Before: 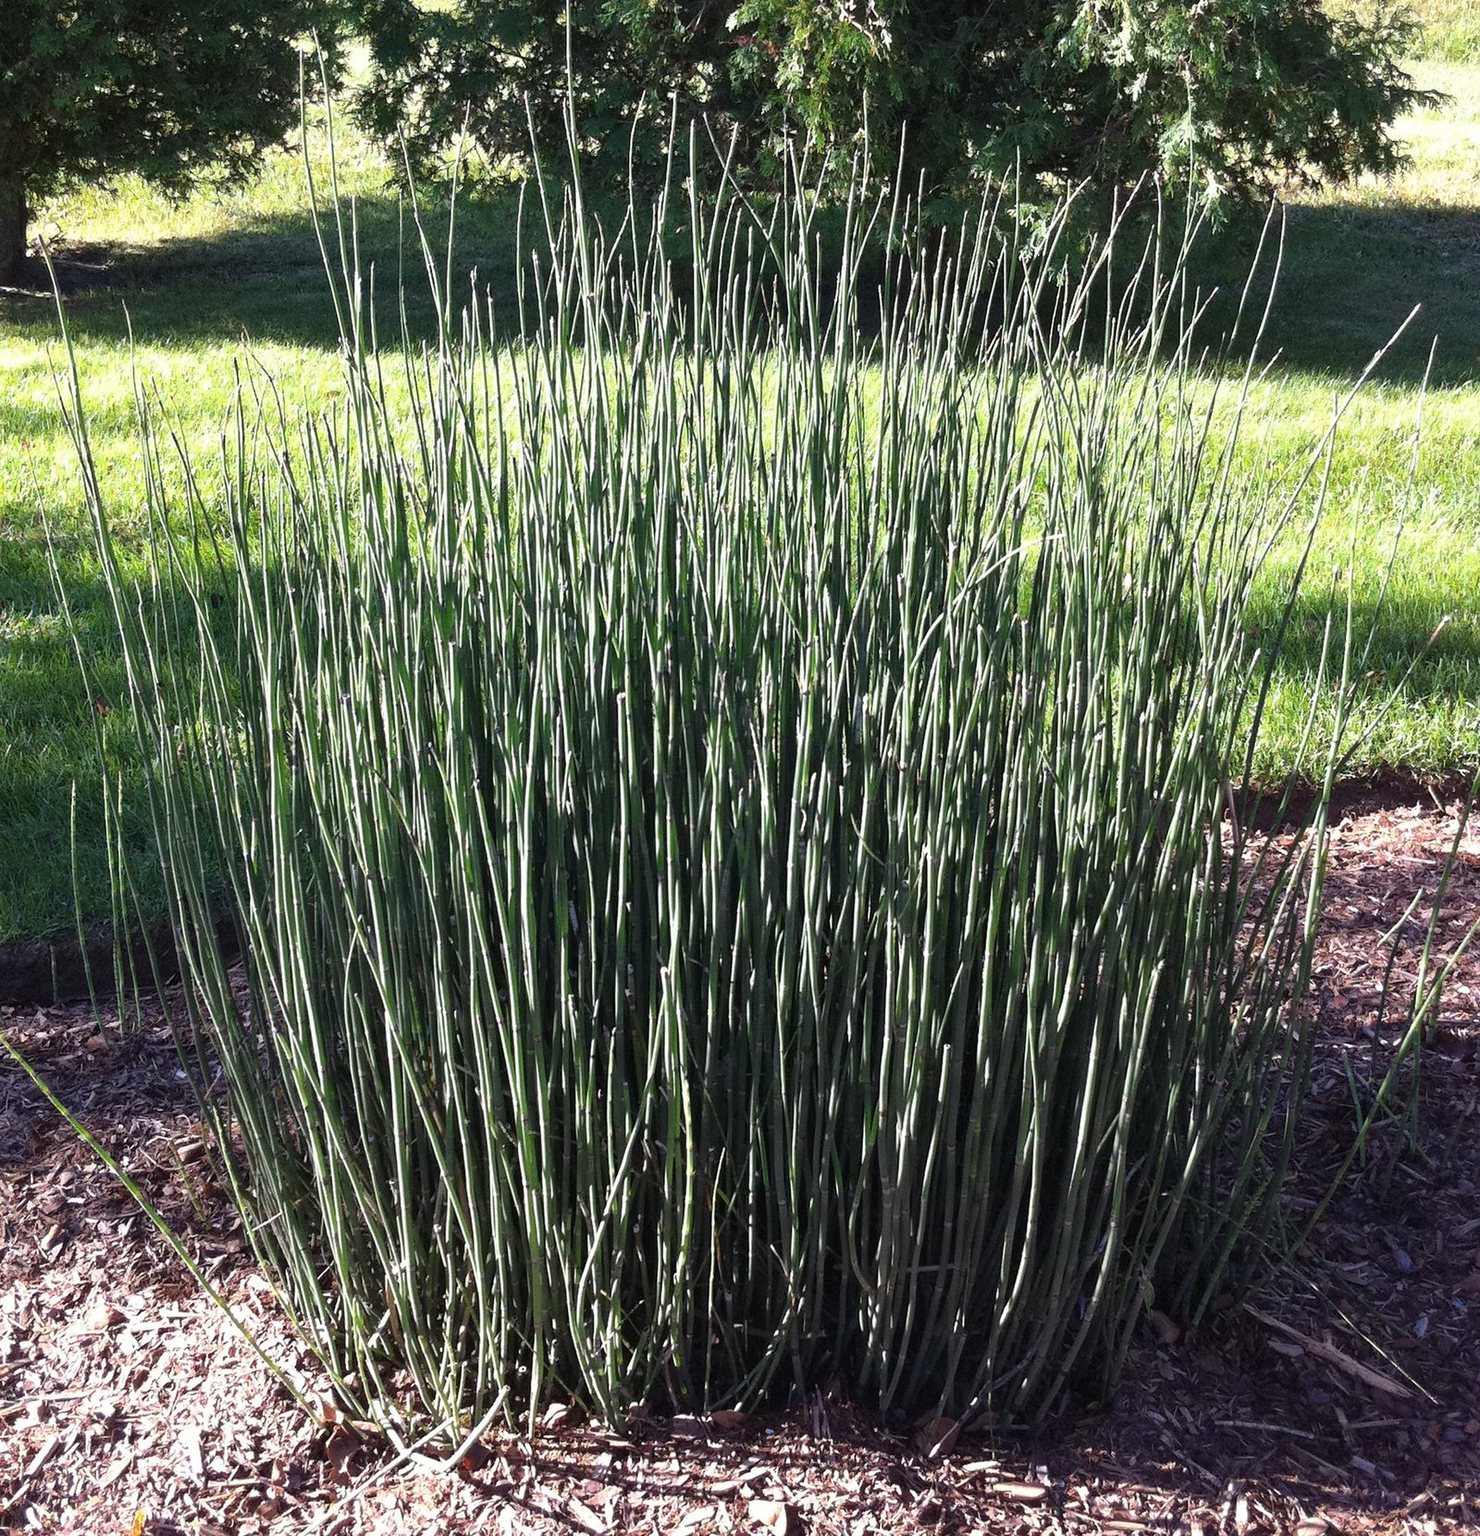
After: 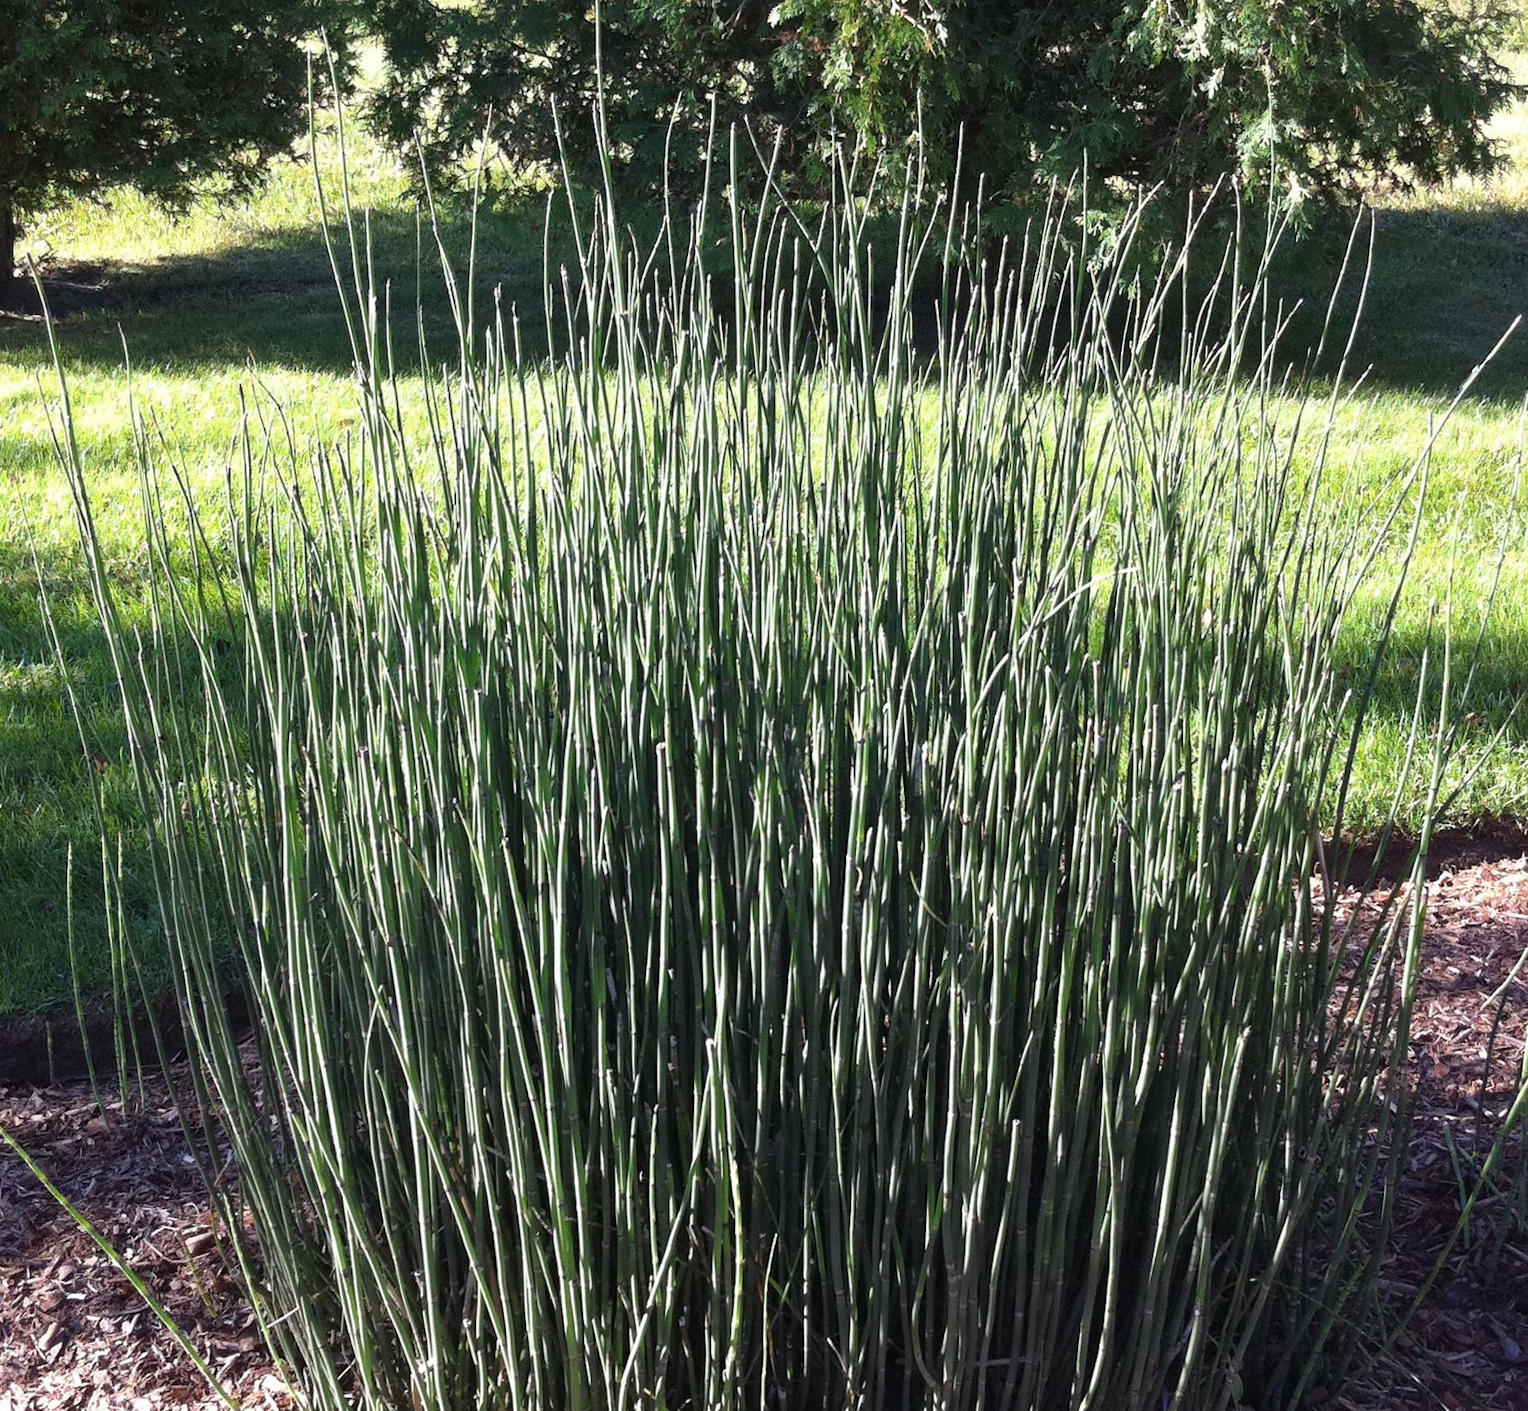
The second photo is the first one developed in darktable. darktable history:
crop and rotate: angle 0.481°, left 0.258%, right 3.369%, bottom 14.216%
